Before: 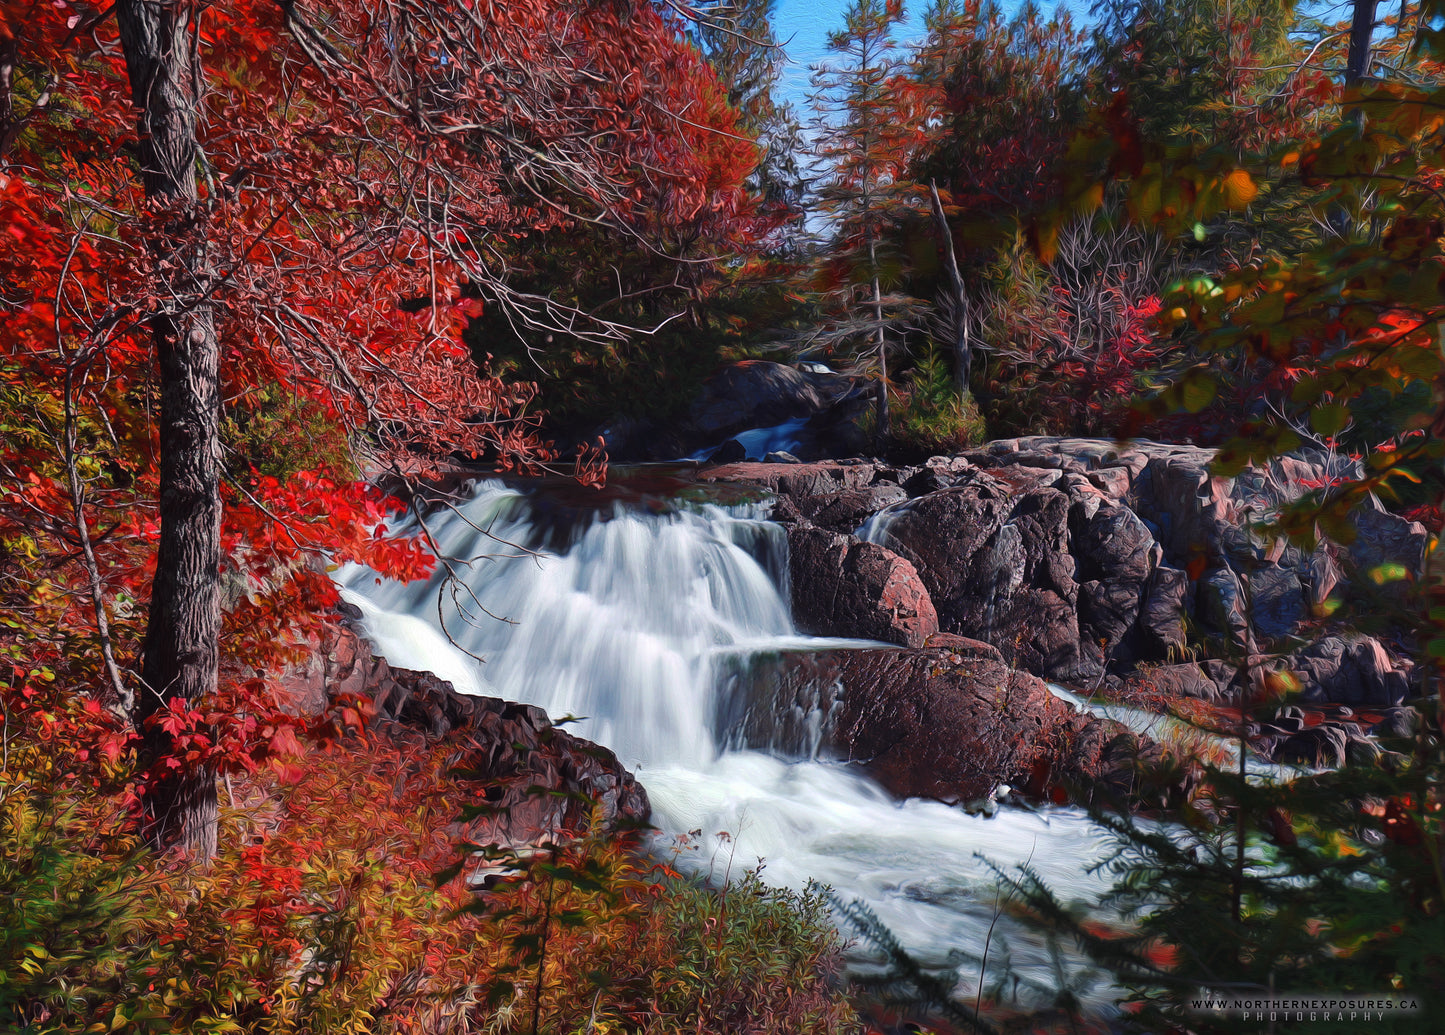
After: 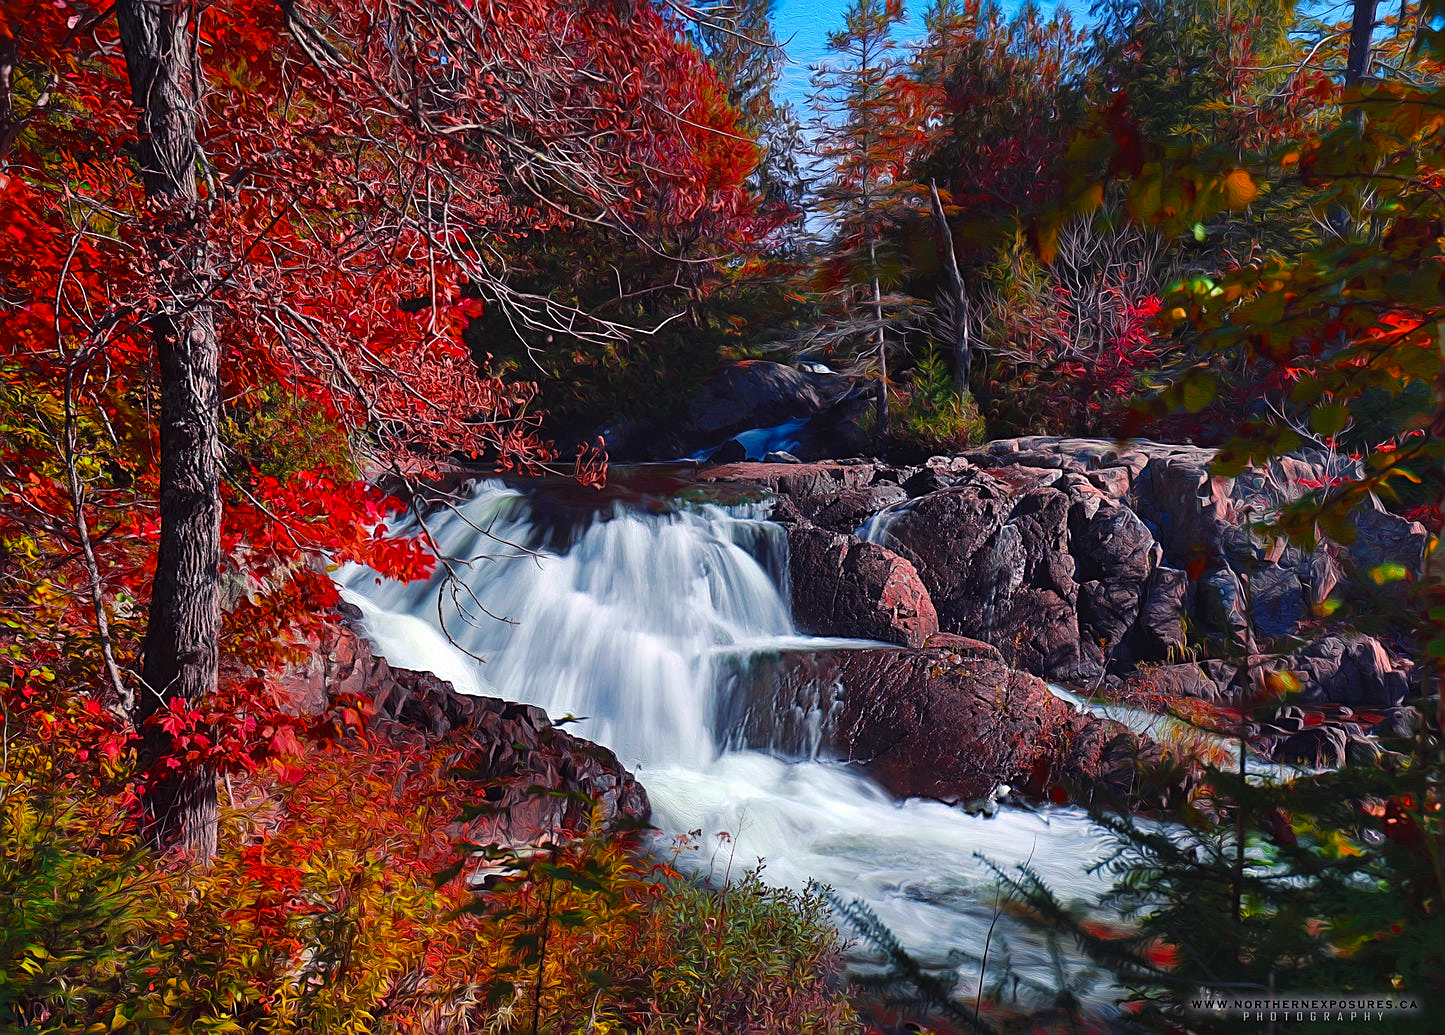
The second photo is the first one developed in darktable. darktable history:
sharpen: on, module defaults
color balance rgb: shadows lift › chroma 1.904%, shadows lift › hue 264.63°, perceptual saturation grading › global saturation 30.068%
